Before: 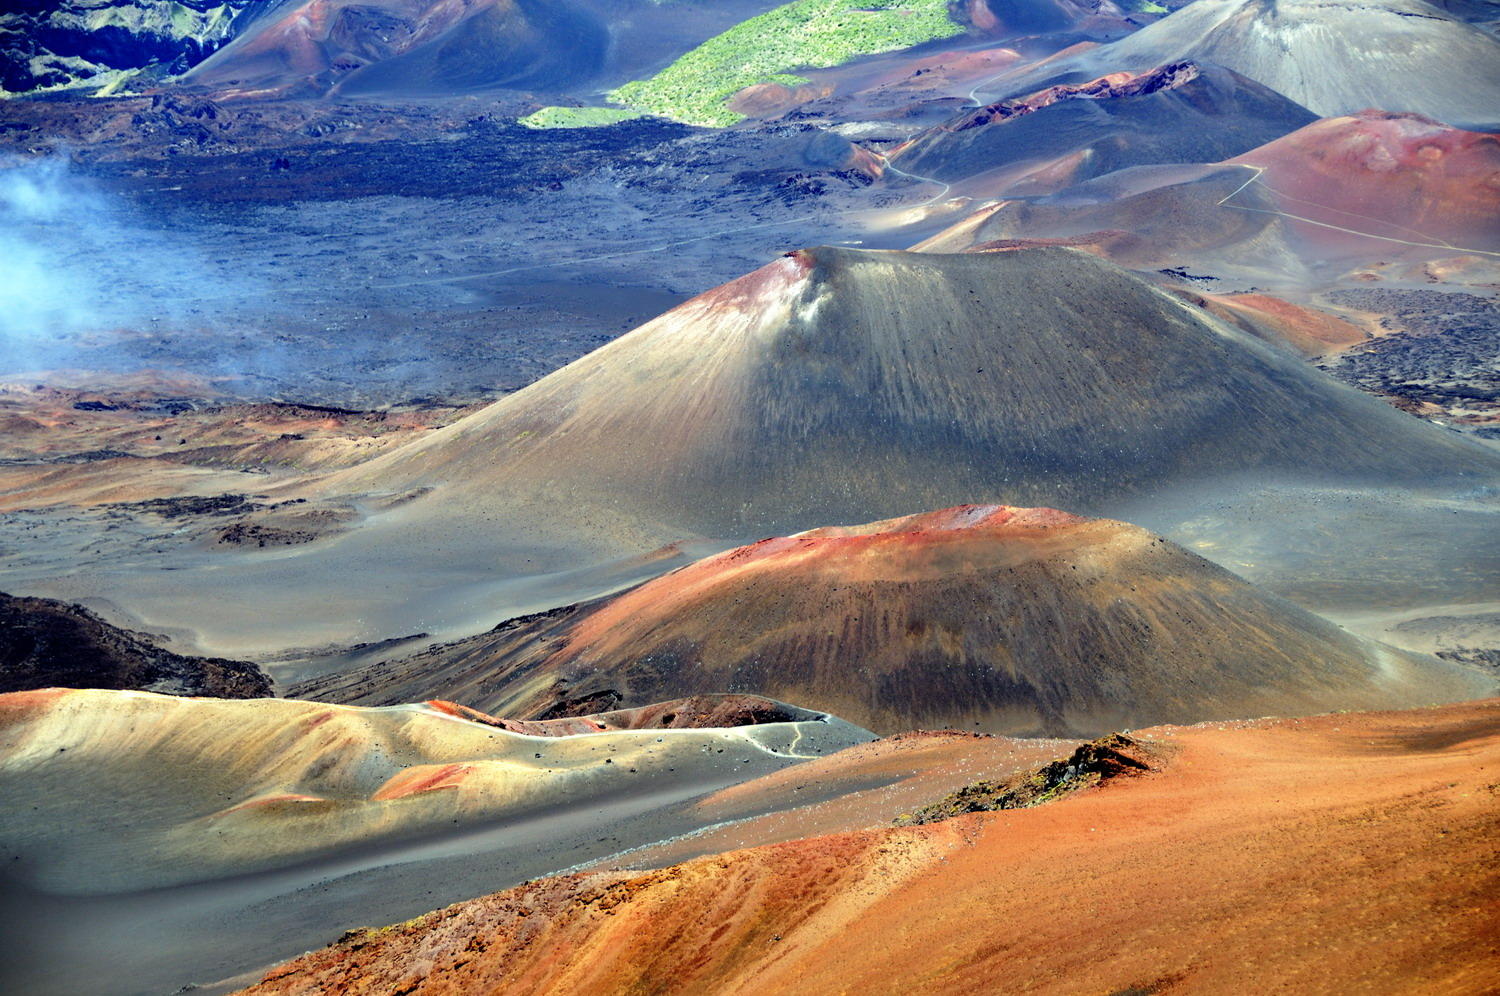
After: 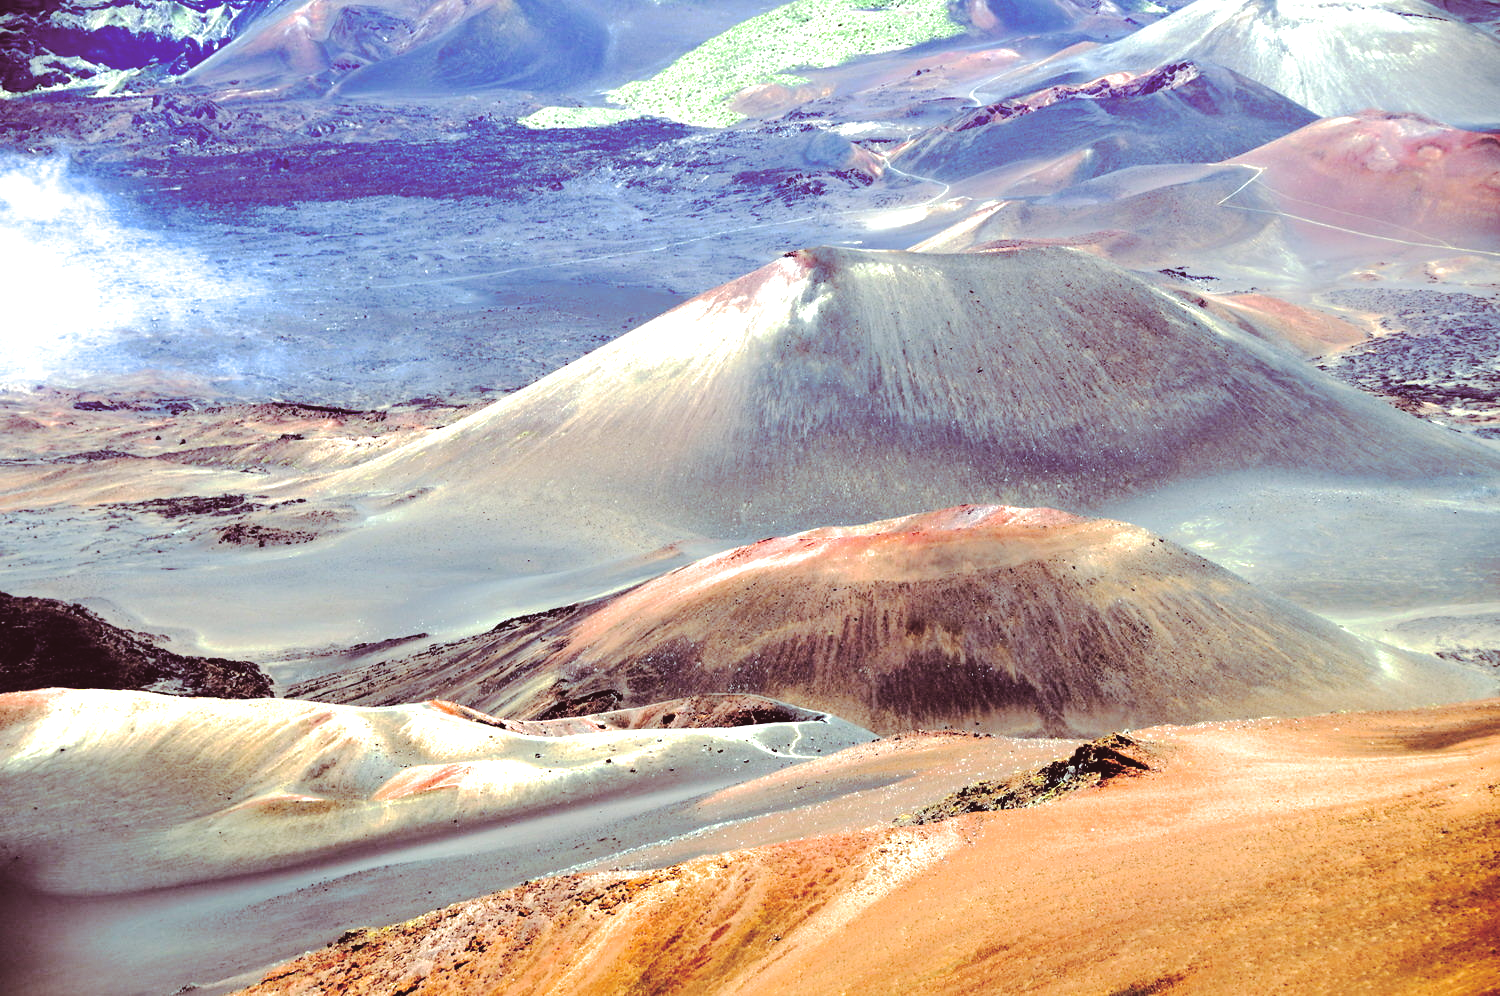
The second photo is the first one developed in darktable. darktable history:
exposure: black level correction 0, exposure 0.5 EV, compensate exposure bias true, compensate highlight preservation false
split-toning: on, module defaults
tone curve: curves: ch0 [(0, 0) (0.003, 0.077) (0.011, 0.08) (0.025, 0.083) (0.044, 0.095) (0.069, 0.106) (0.1, 0.12) (0.136, 0.144) (0.177, 0.185) (0.224, 0.231) (0.277, 0.297) (0.335, 0.382) (0.399, 0.471) (0.468, 0.553) (0.543, 0.623) (0.623, 0.689) (0.709, 0.75) (0.801, 0.81) (0.898, 0.873) (1, 1)], preserve colors none
tone equalizer: -8 EV -0.417 EV, -7 EV -0.389 EV, -6 EV -0.333 EV, -5 EV -0.222 EV, -3 EV 0.222 EV, -2 EV 0.333 EV, -1 EV 0.389 EV, +0 EV 0.417 EV, edges refinement/feathering 500, mask exposure compensation -1.57 EV, preserve details no
